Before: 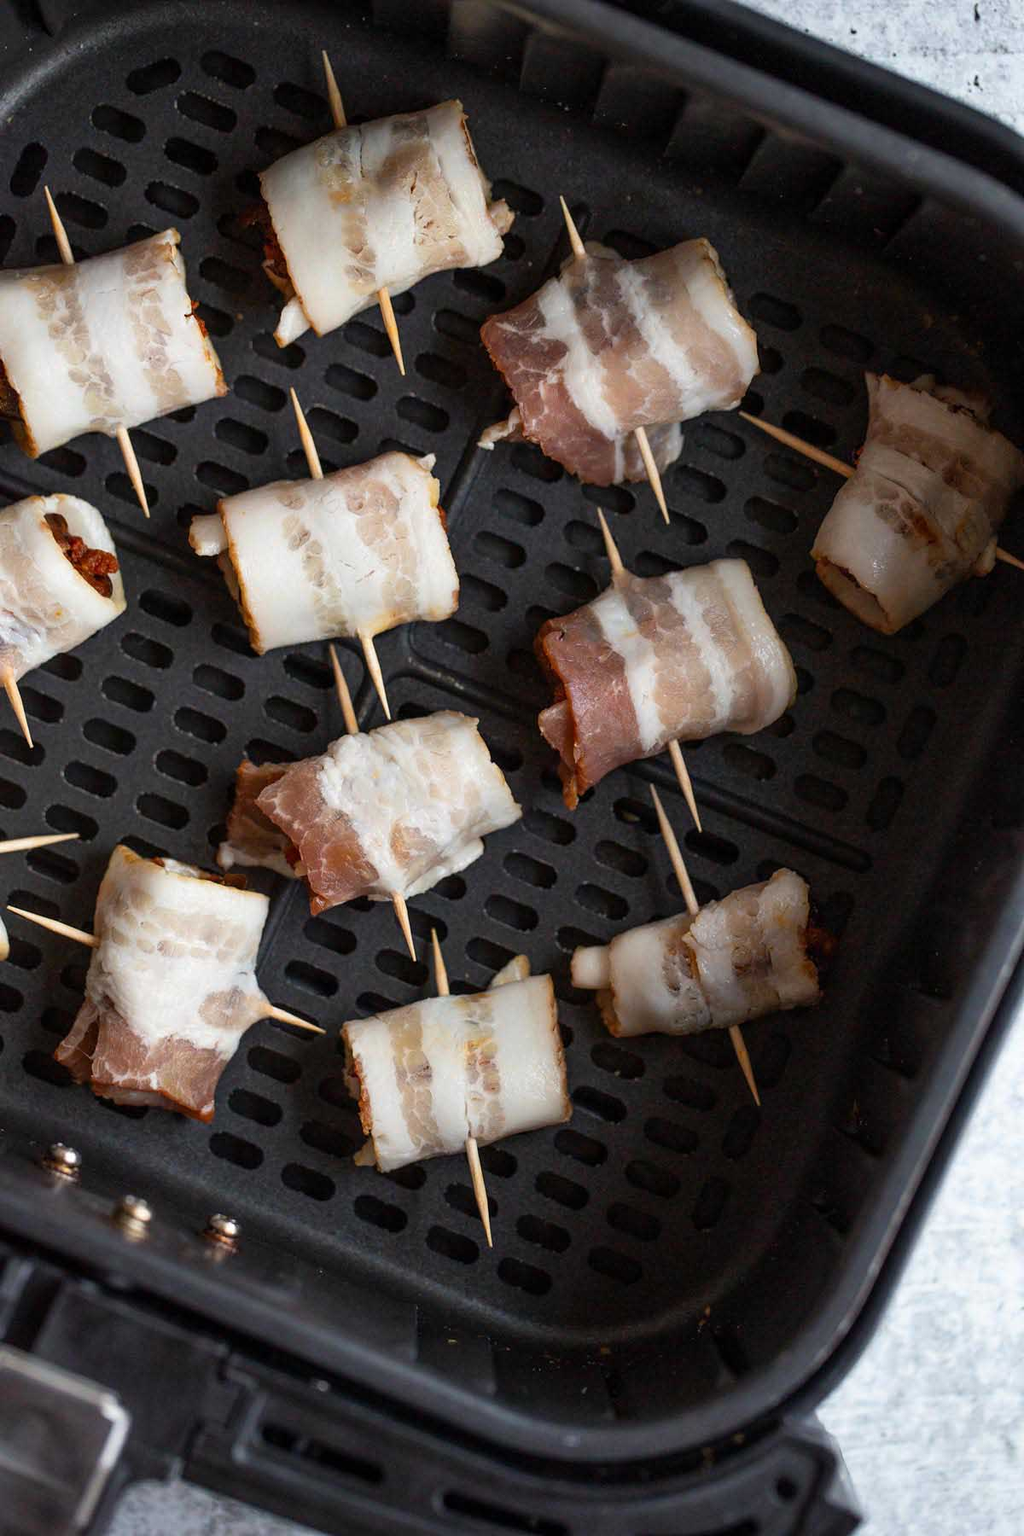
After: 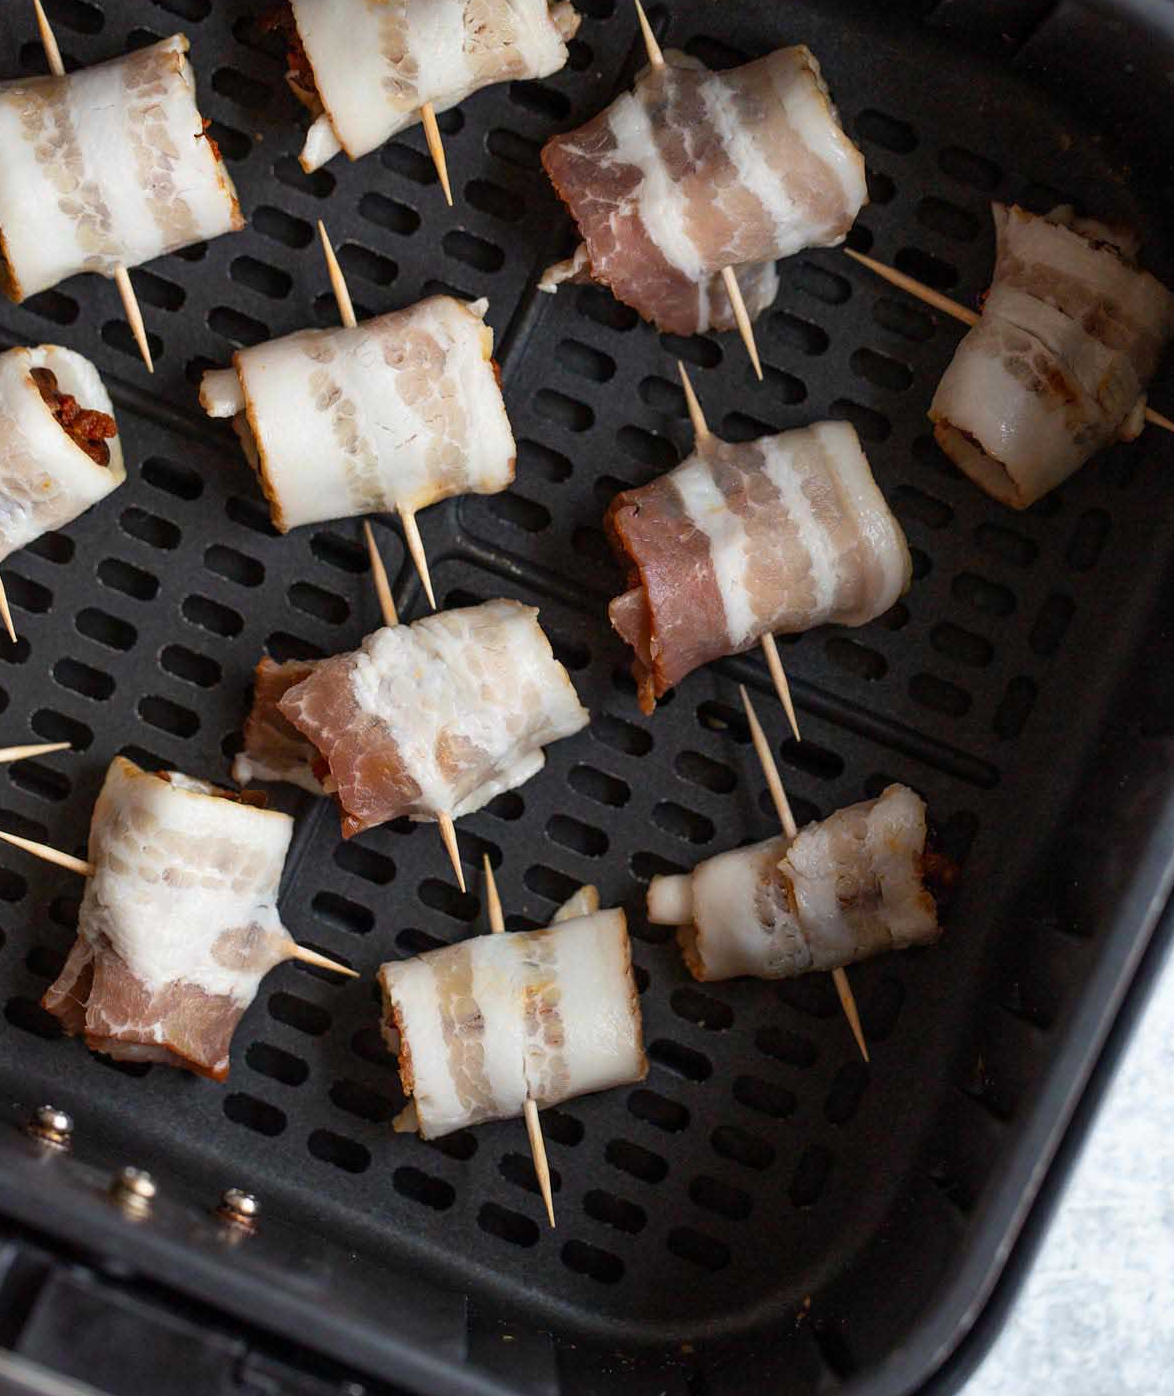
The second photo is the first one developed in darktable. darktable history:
crop and rotate: left 1.904%, top 13%, right 0.24%, bottom 9.426%
